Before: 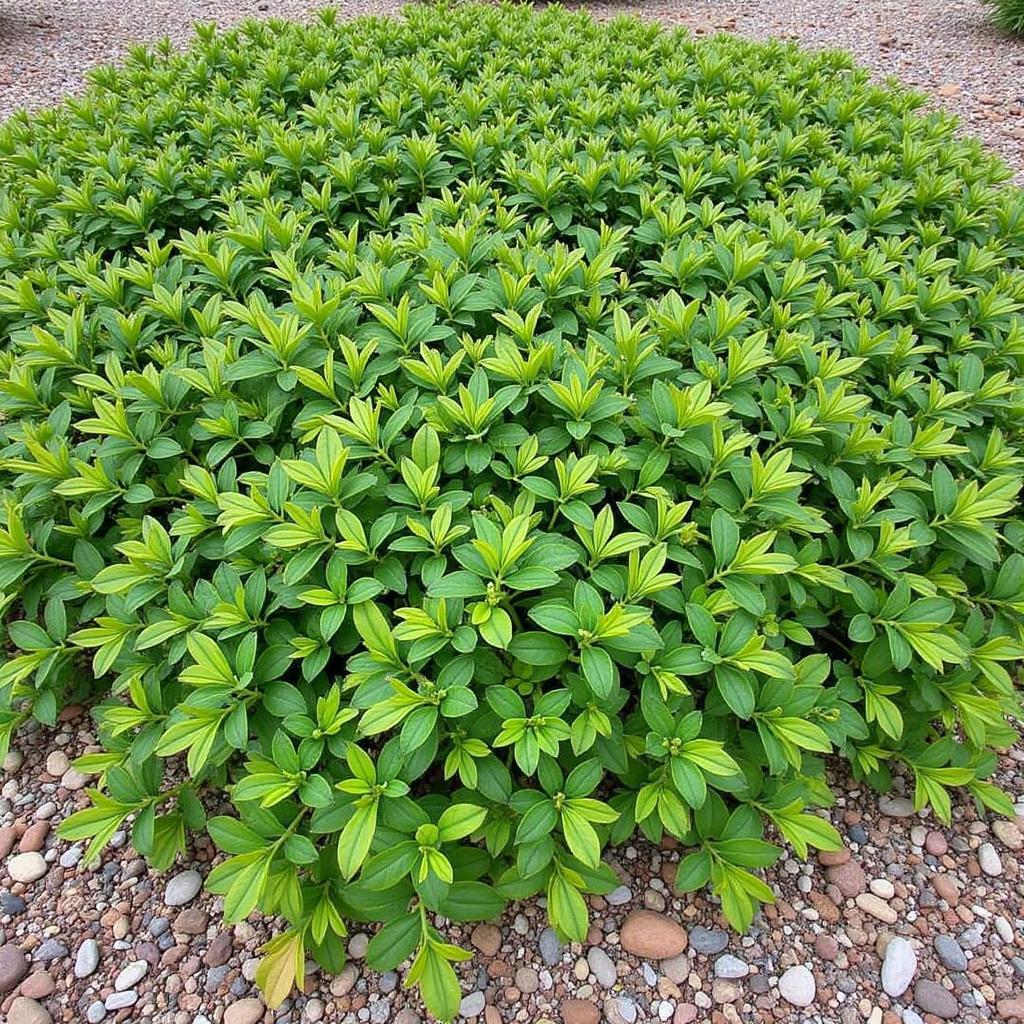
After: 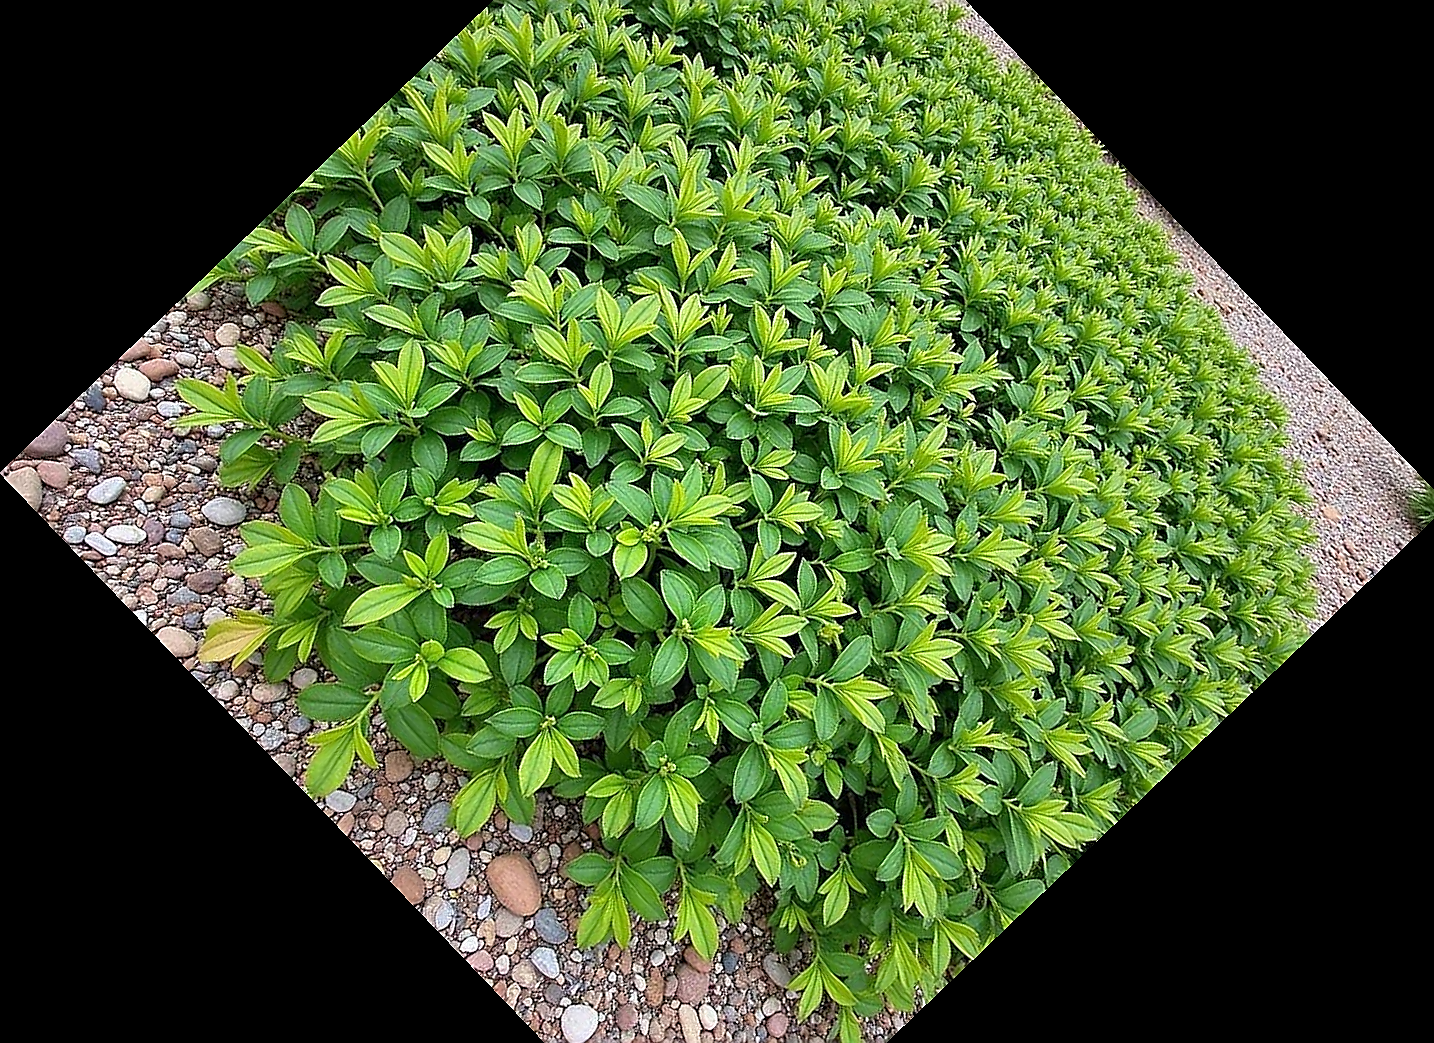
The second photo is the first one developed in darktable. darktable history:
sharpen: radius 1.4, amount 1.25, threshold 0.7
crop and rotate: angle -46.26°, top 16.234%, right 0.912%, bottom 11.704%
